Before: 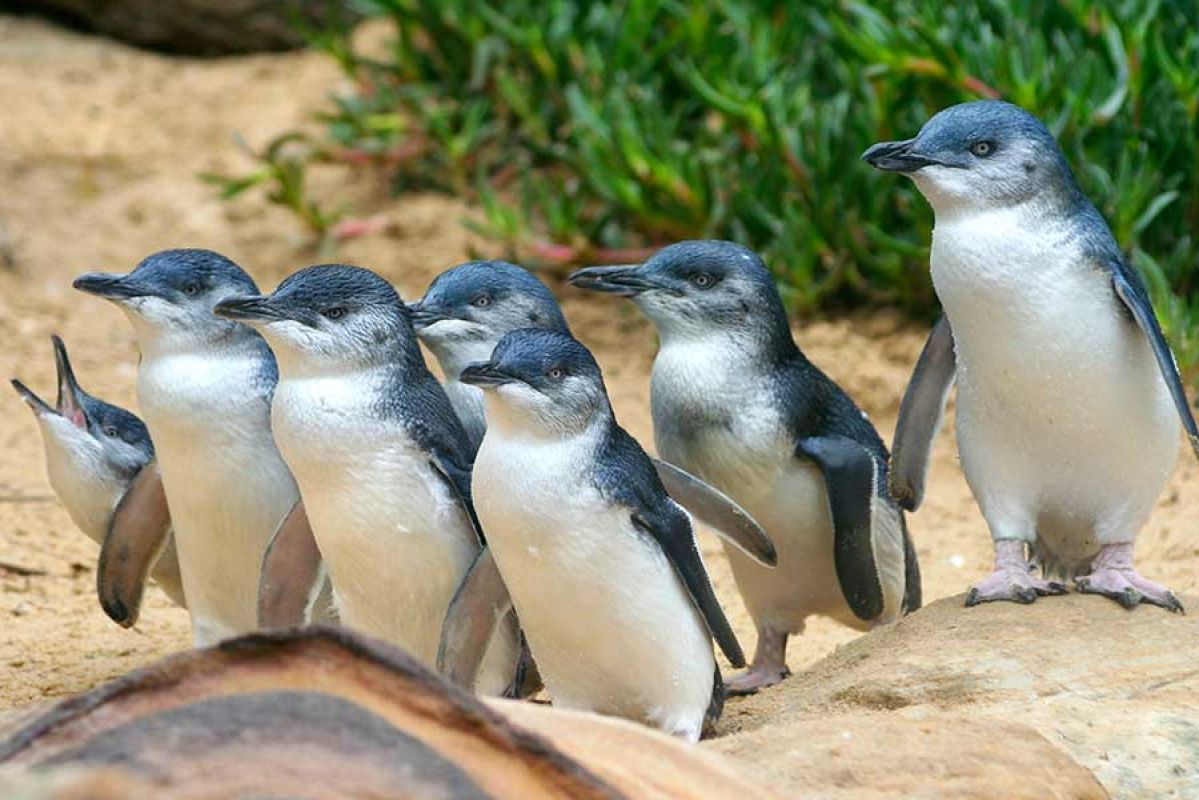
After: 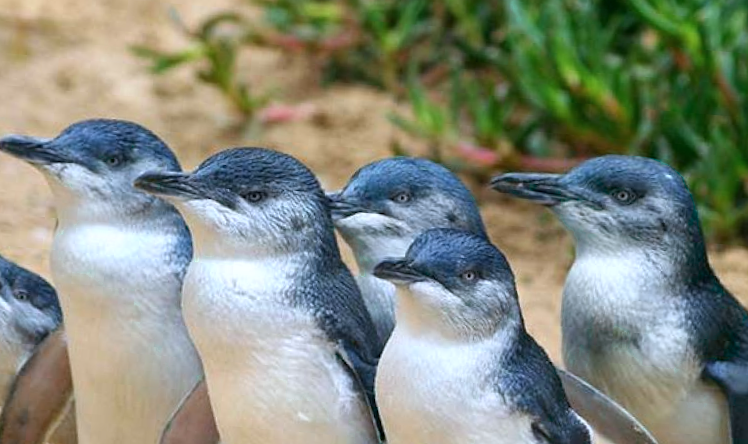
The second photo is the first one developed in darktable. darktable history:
crop and rotate: angle -4.99°, left 2.122%, top 6.945%, right 27.566%, bottom 30.519%
color calibration: illuminant as shot in camera, x 0.358, y 0.373, temperature 4628.91 K
color zones: curves: ch0 [(0.25, 0.5) (0.423, 0.5) (0.443, 0.5) (0.521, 0.756) (0.568, 0.5) (0.576, 0.5) (0.75, 0.5)]; ch1 [(0.25, 0.5) (0.423, 0.5) (0.443, 0.5) (0.539, 0.873) (0.624, 0.565) (0.631, 0.5) (0.75, 0.5)]
